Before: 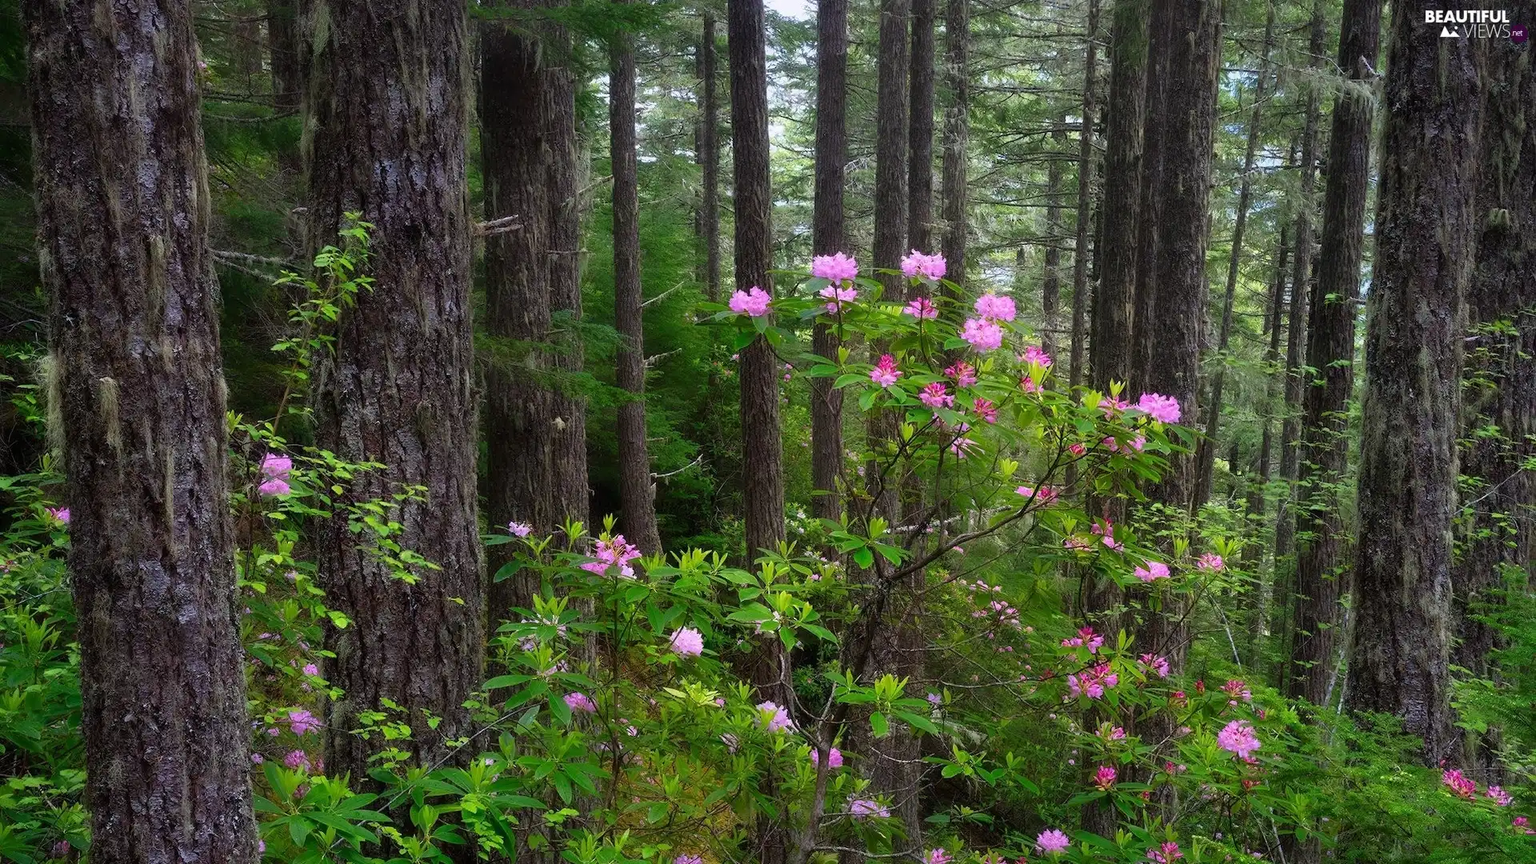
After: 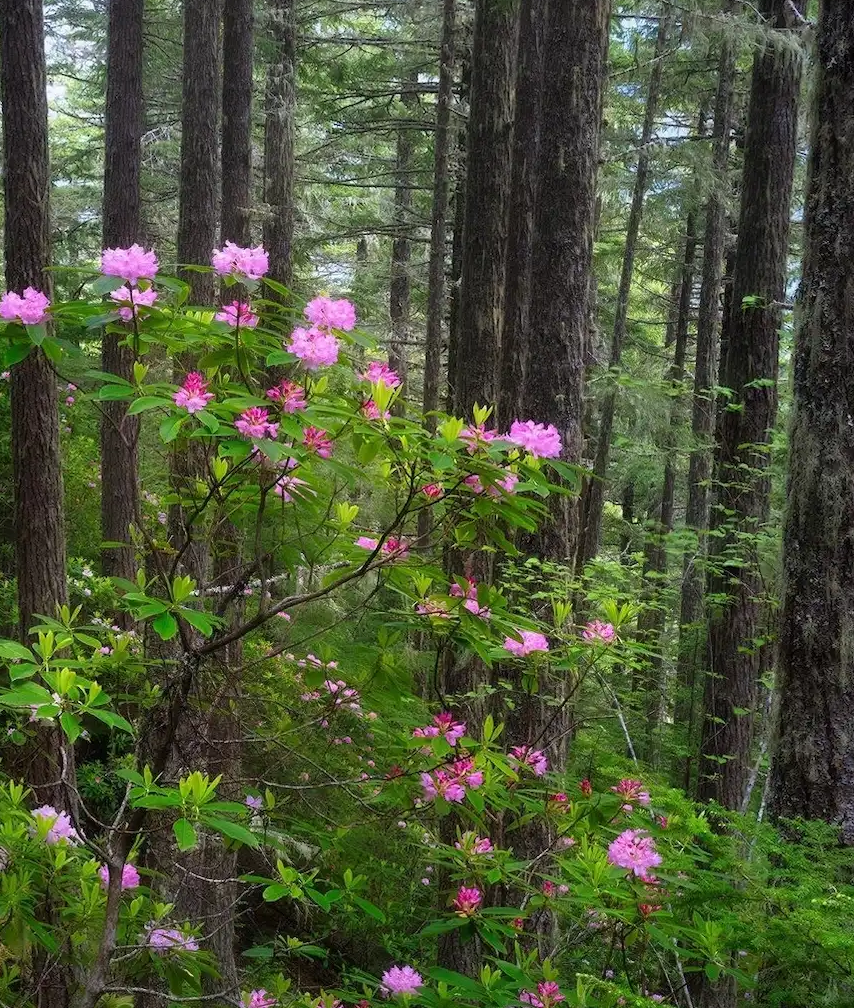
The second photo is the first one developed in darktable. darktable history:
crop: left 47.618%, top 6.665%, right 7.898%
